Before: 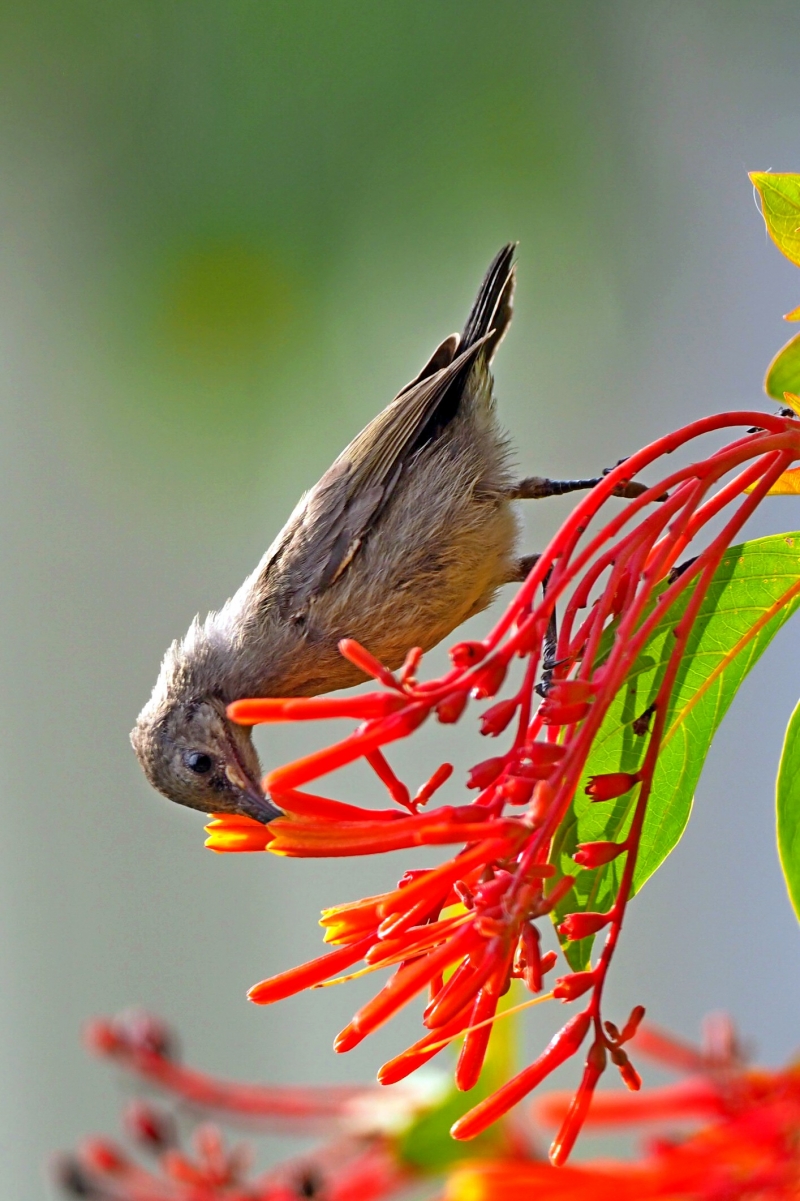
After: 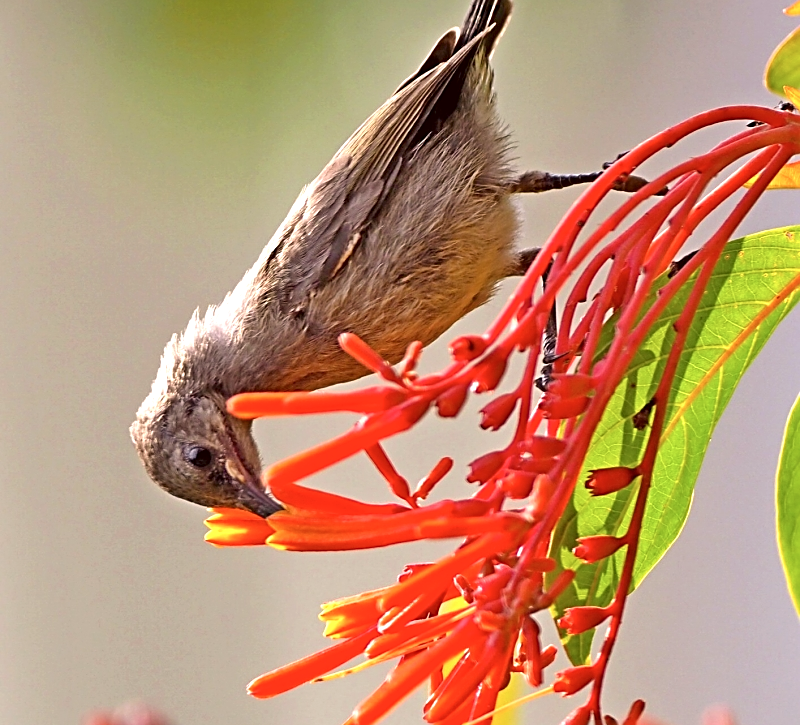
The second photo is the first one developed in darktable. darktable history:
exposure: black level correction 0, exposure 0.397 EV, compensate exposure bias true, compensate highlight preservation false
color correction: highlights a* 10.19, highlights b* 9.64, shadows a* 8.31, shadows b* 7.7, saturation 0.809
crop and rotate: top 25.552%, bottom 14%
sharpen: on, module defaults
